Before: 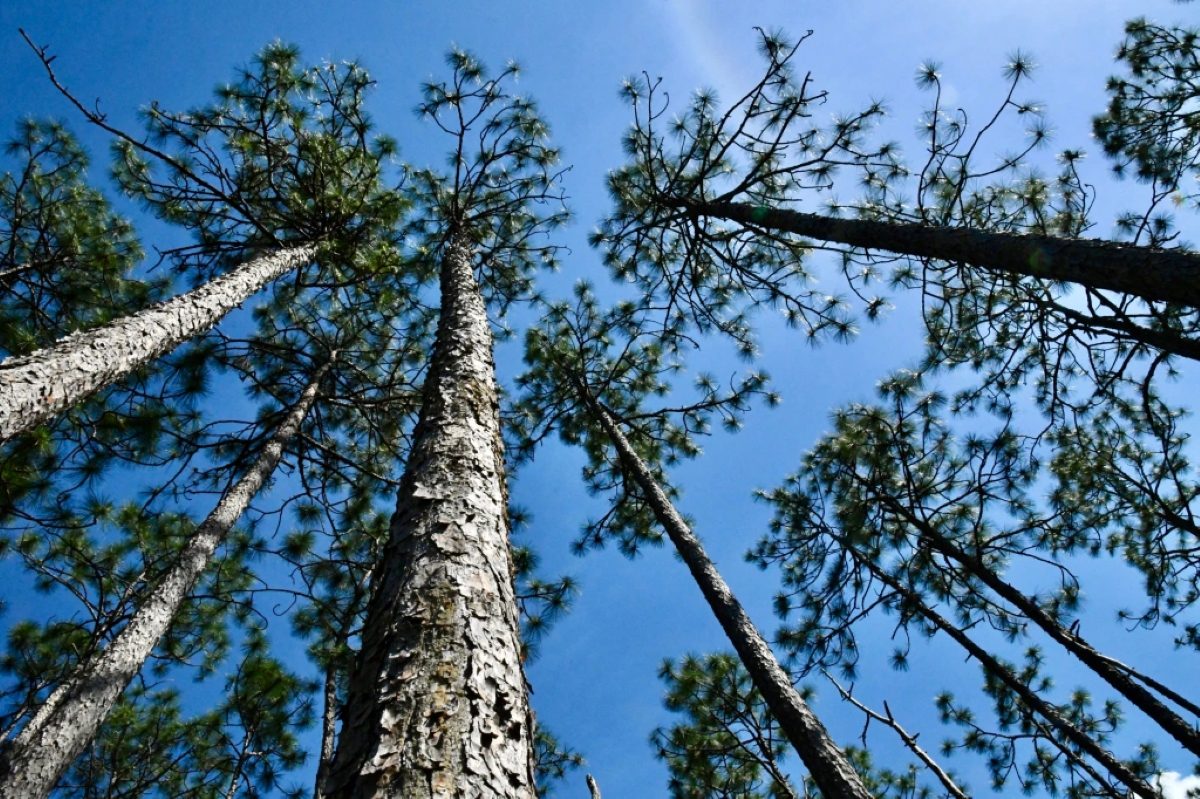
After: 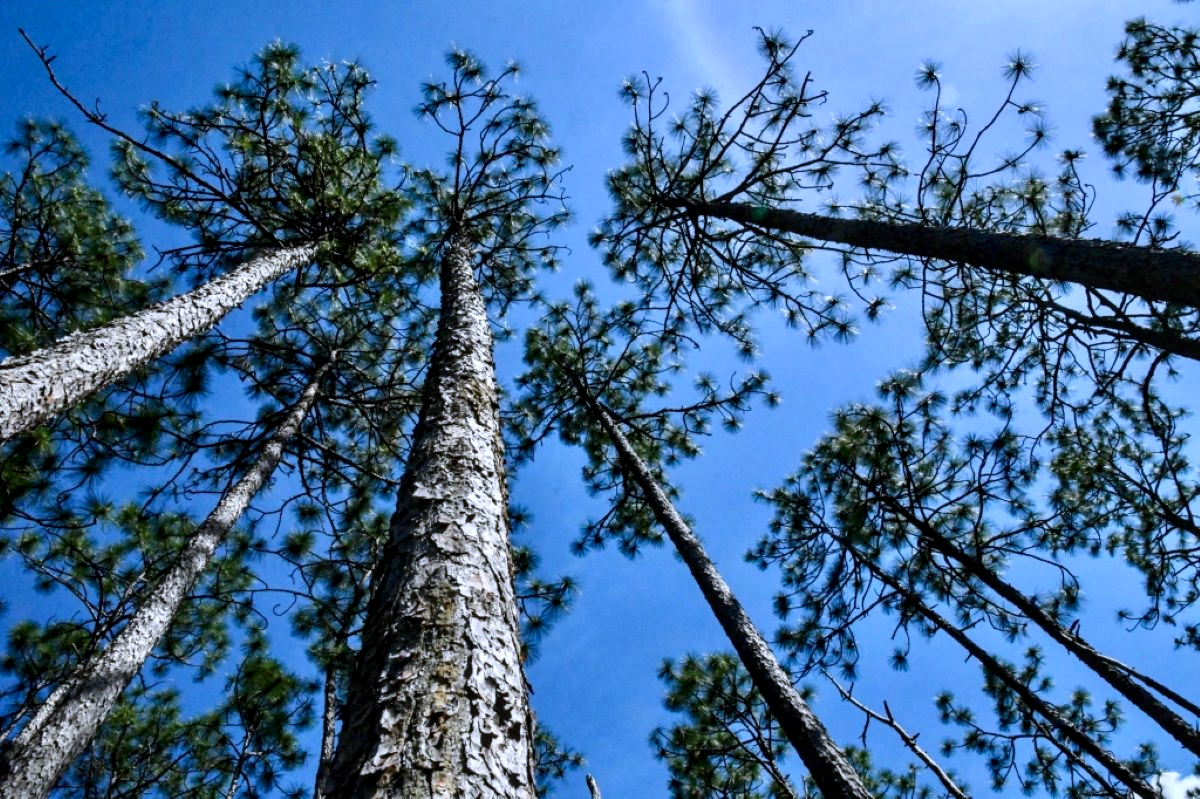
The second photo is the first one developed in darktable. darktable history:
local contrast: detail 130%
color calibration: illuminant as shot in camera, x 0.358, y 0.373, temperature 4628.91 K
white balance: red 0.974, blue 1.044
